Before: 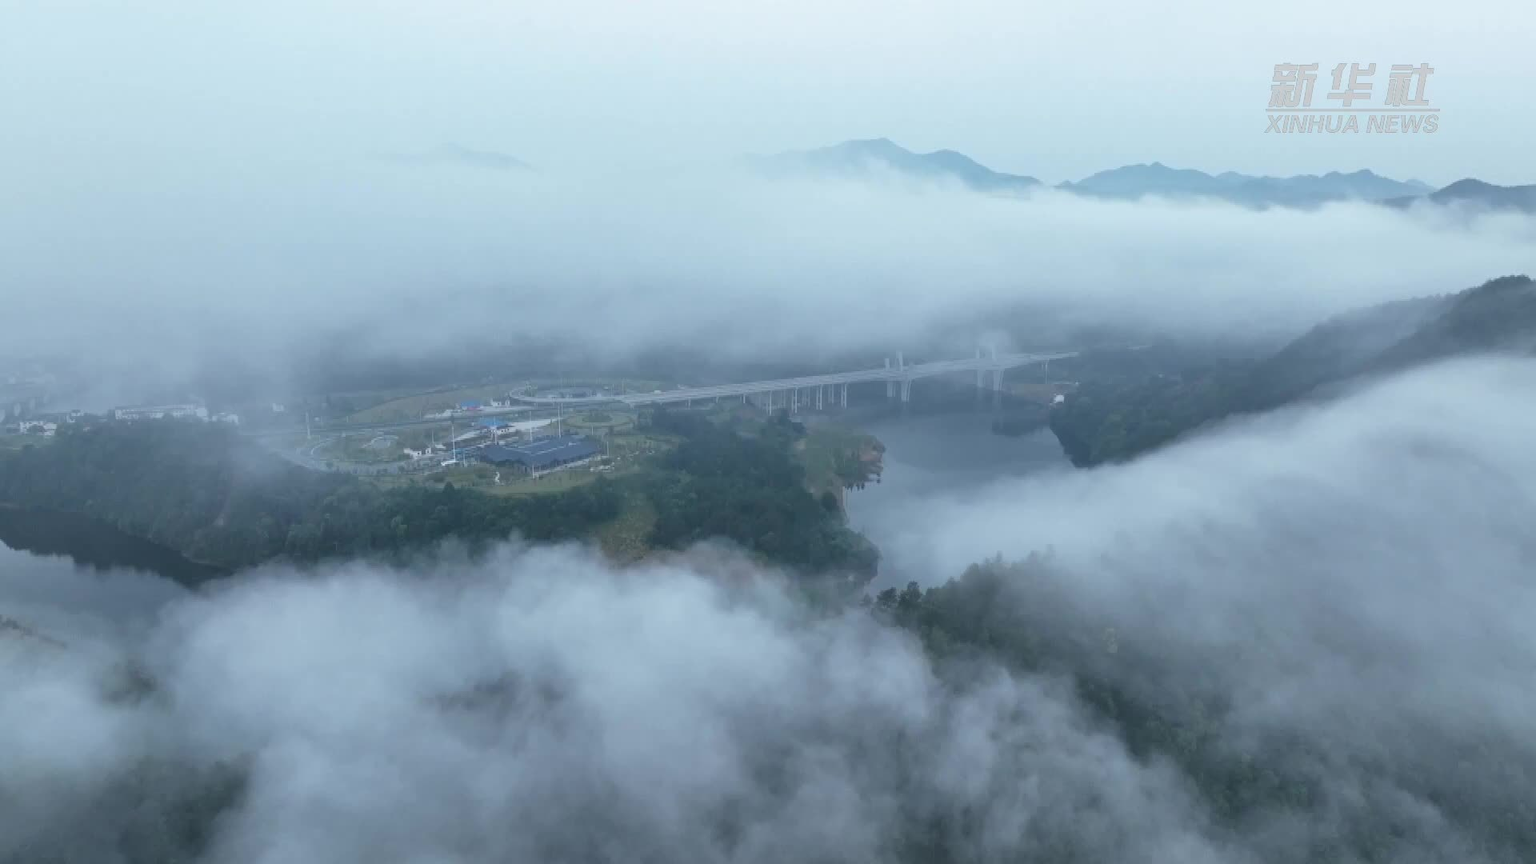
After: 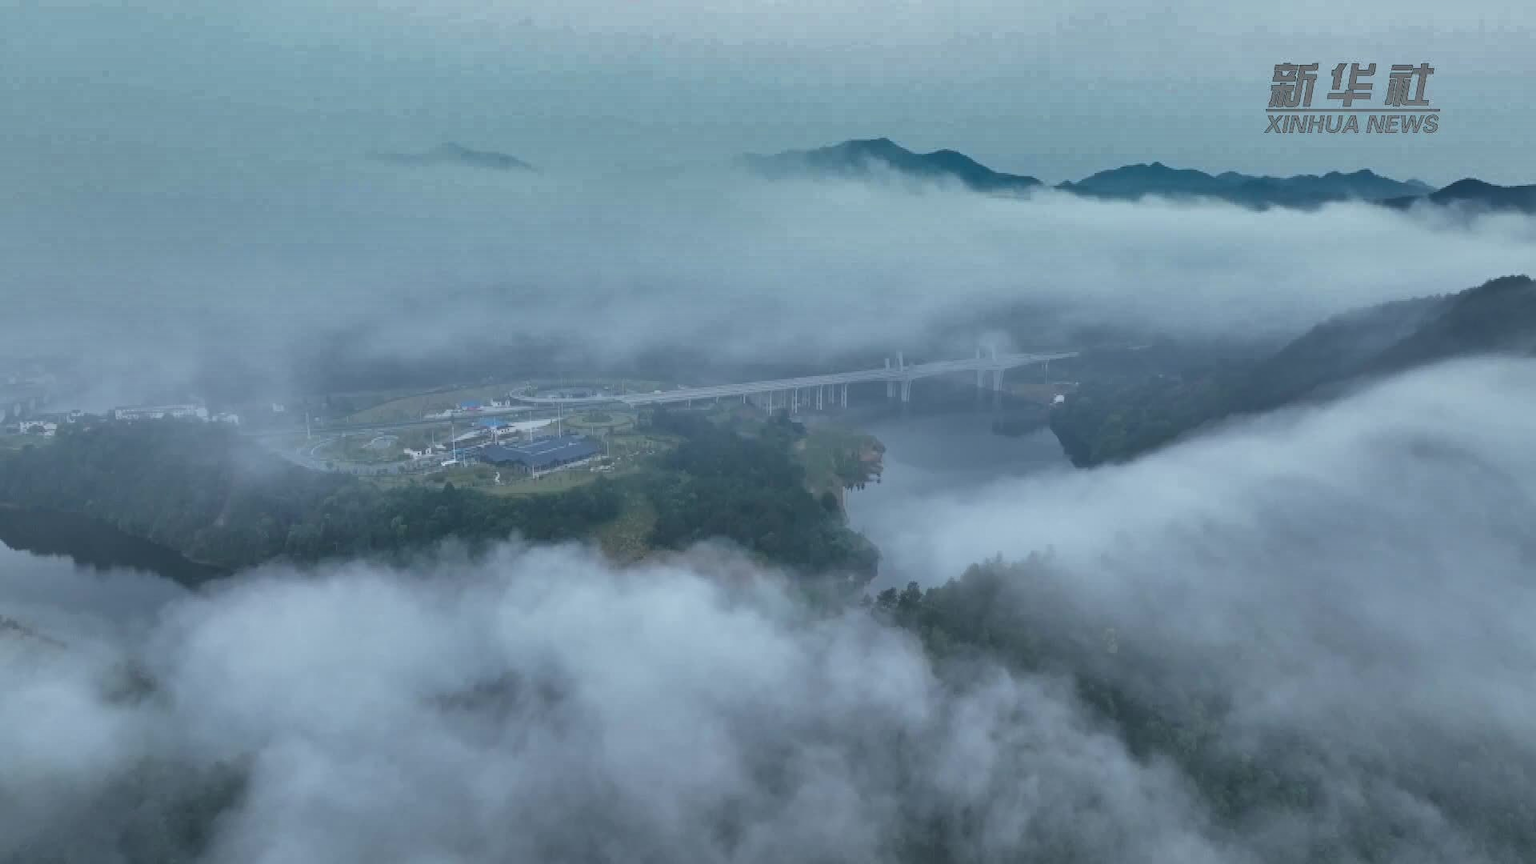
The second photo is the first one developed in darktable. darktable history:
shadows and highlights: shadows 24.36, highlights -78.39, soften with gaussian
